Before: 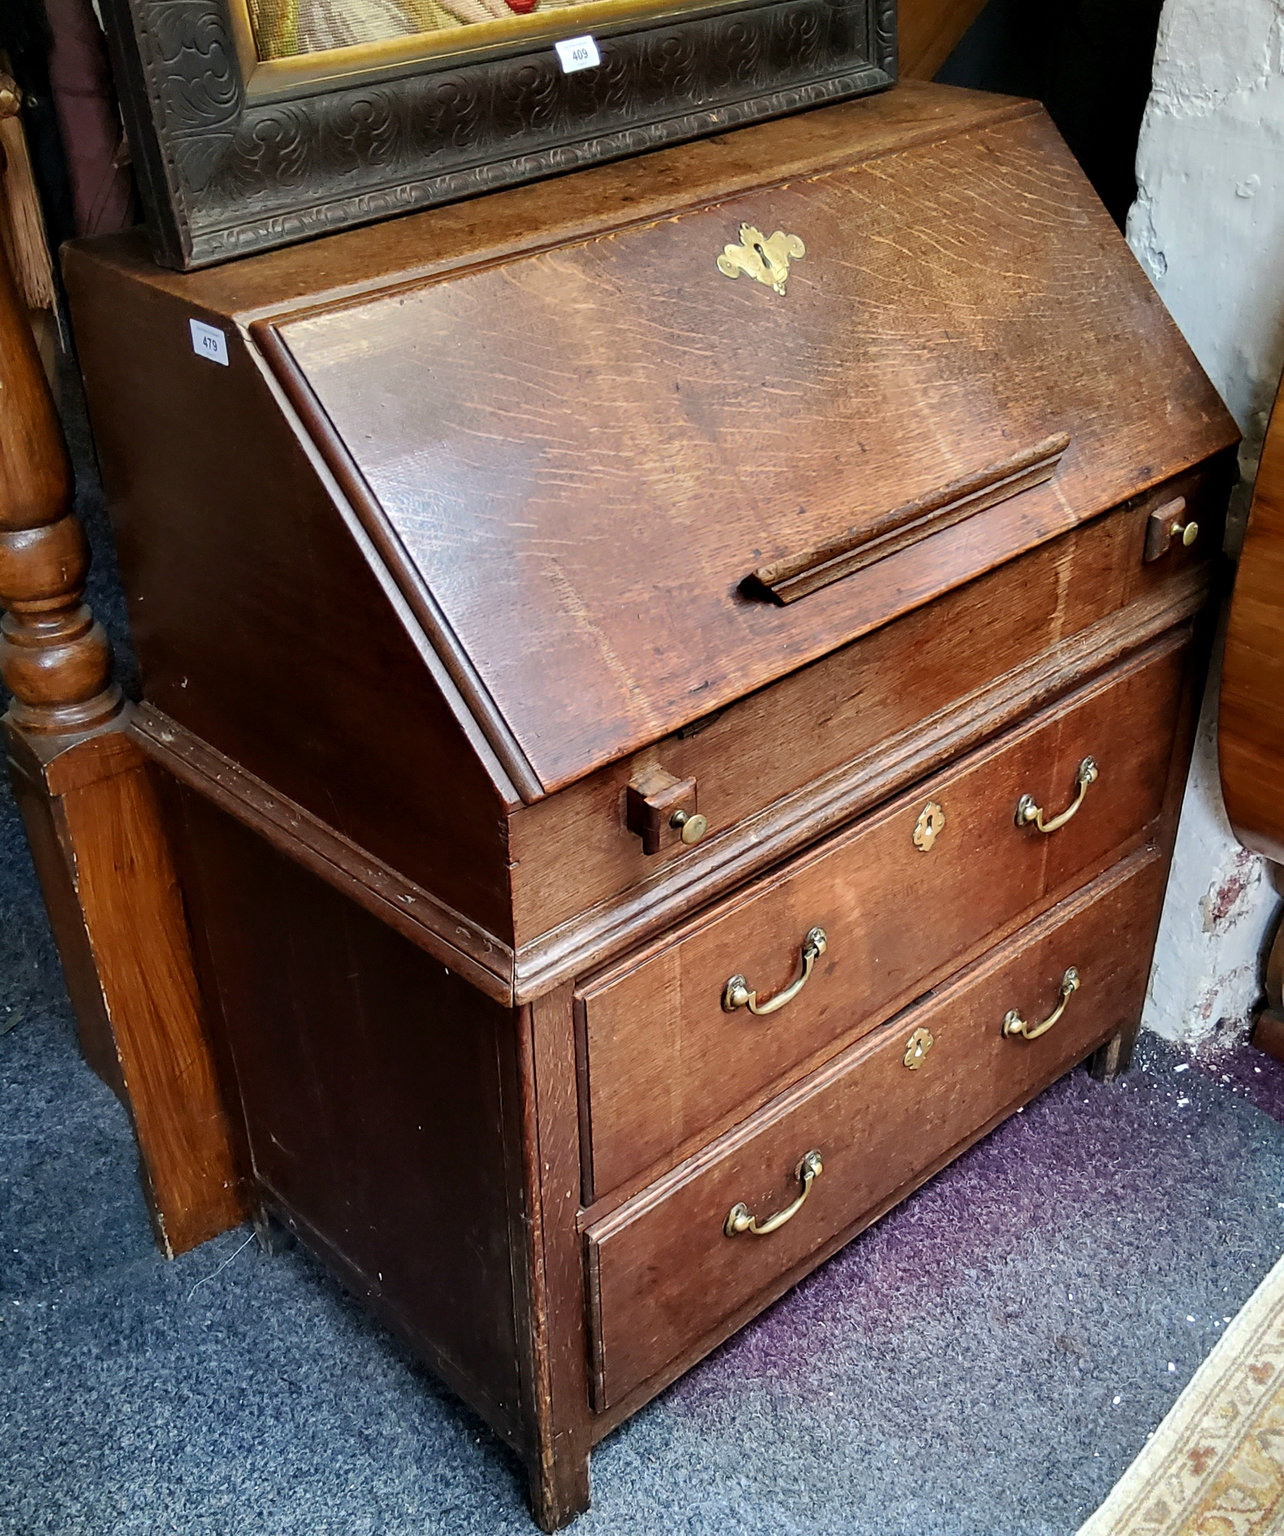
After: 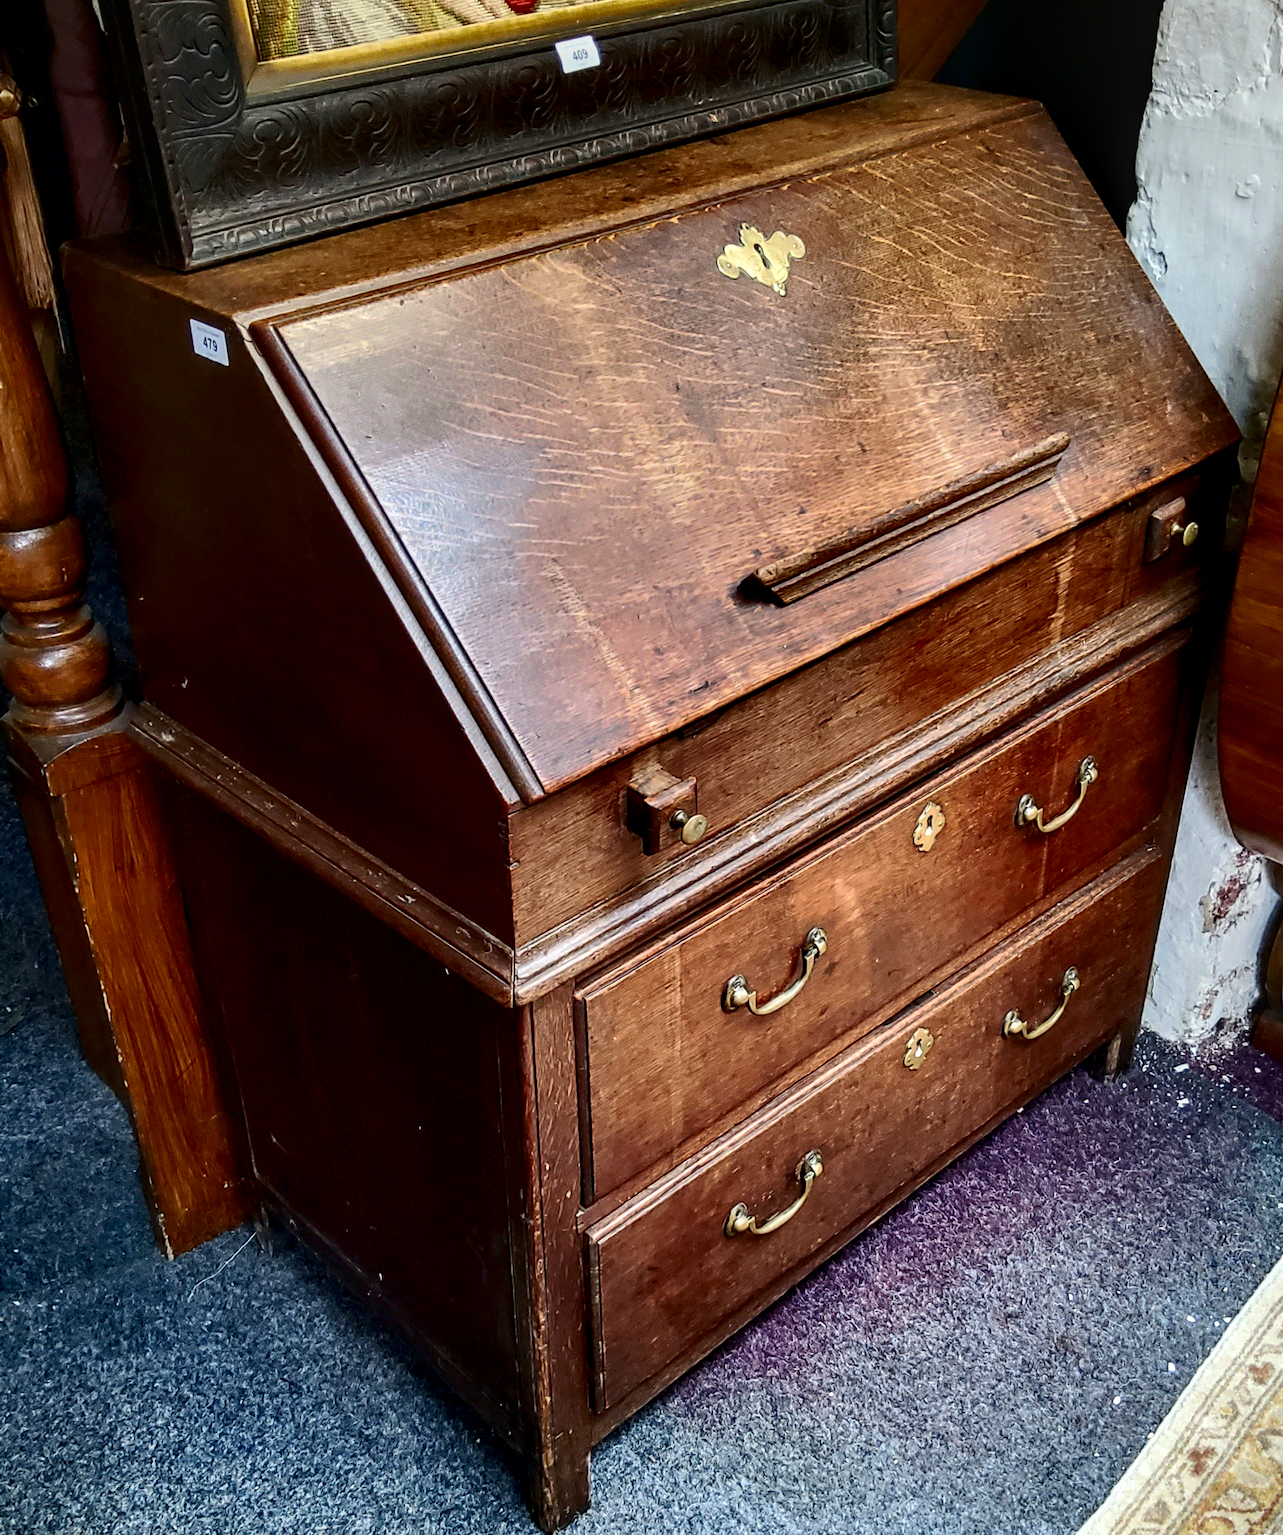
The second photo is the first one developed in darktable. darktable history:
local contrast: on, module defaults
contrast brightness saturation: contrast 0.2, brightness -0.11, saturation 0.1
